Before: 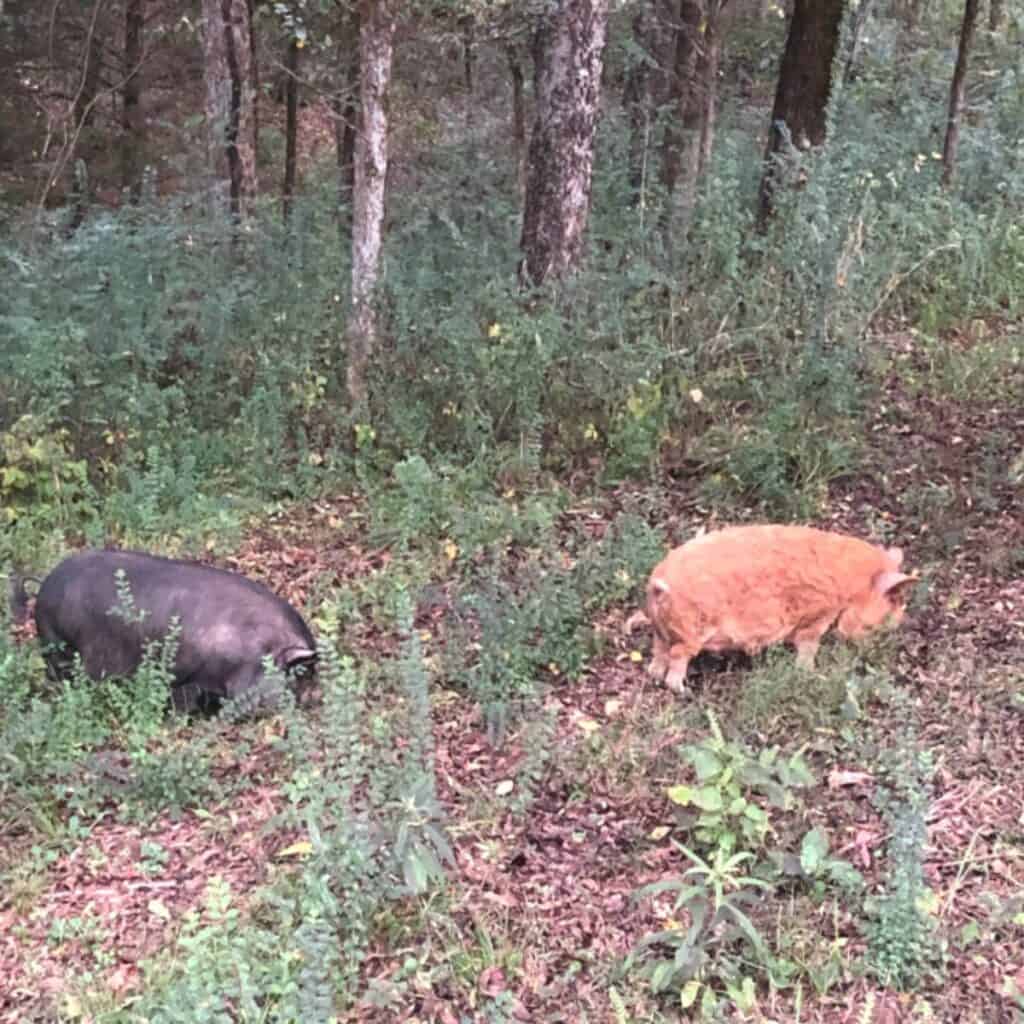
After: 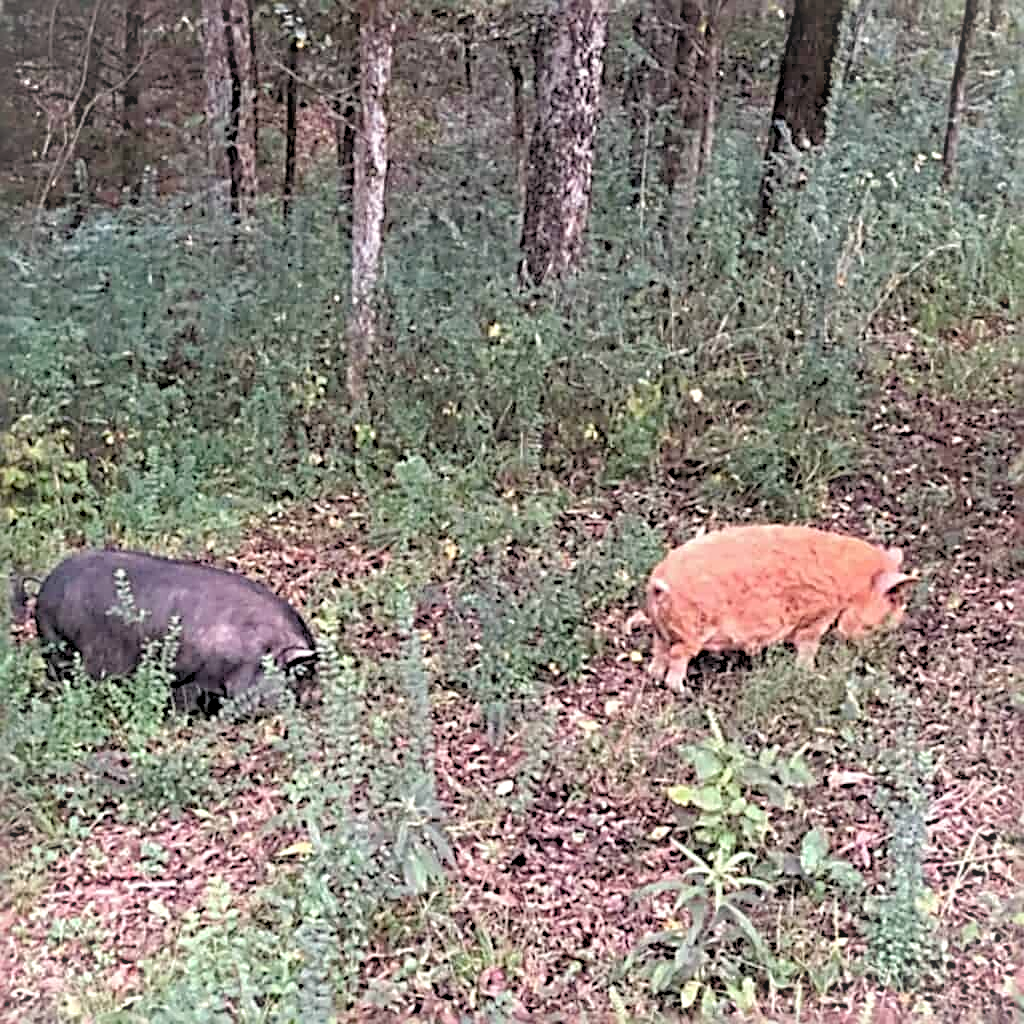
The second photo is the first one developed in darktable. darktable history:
rgb levels: levels [[0.013, 0.434, 0.89], [0, 0.5, 1], [0, 0.5, 1]]
vignetting: fall-off start 100%, brightness 0.05, saturation 0
white balance: red 1.009, blue 0.985
sharpen: radius 3.69, amount 0.928
haze removal: compatibility mode true, adaptive false
color balance: contrast -15%
